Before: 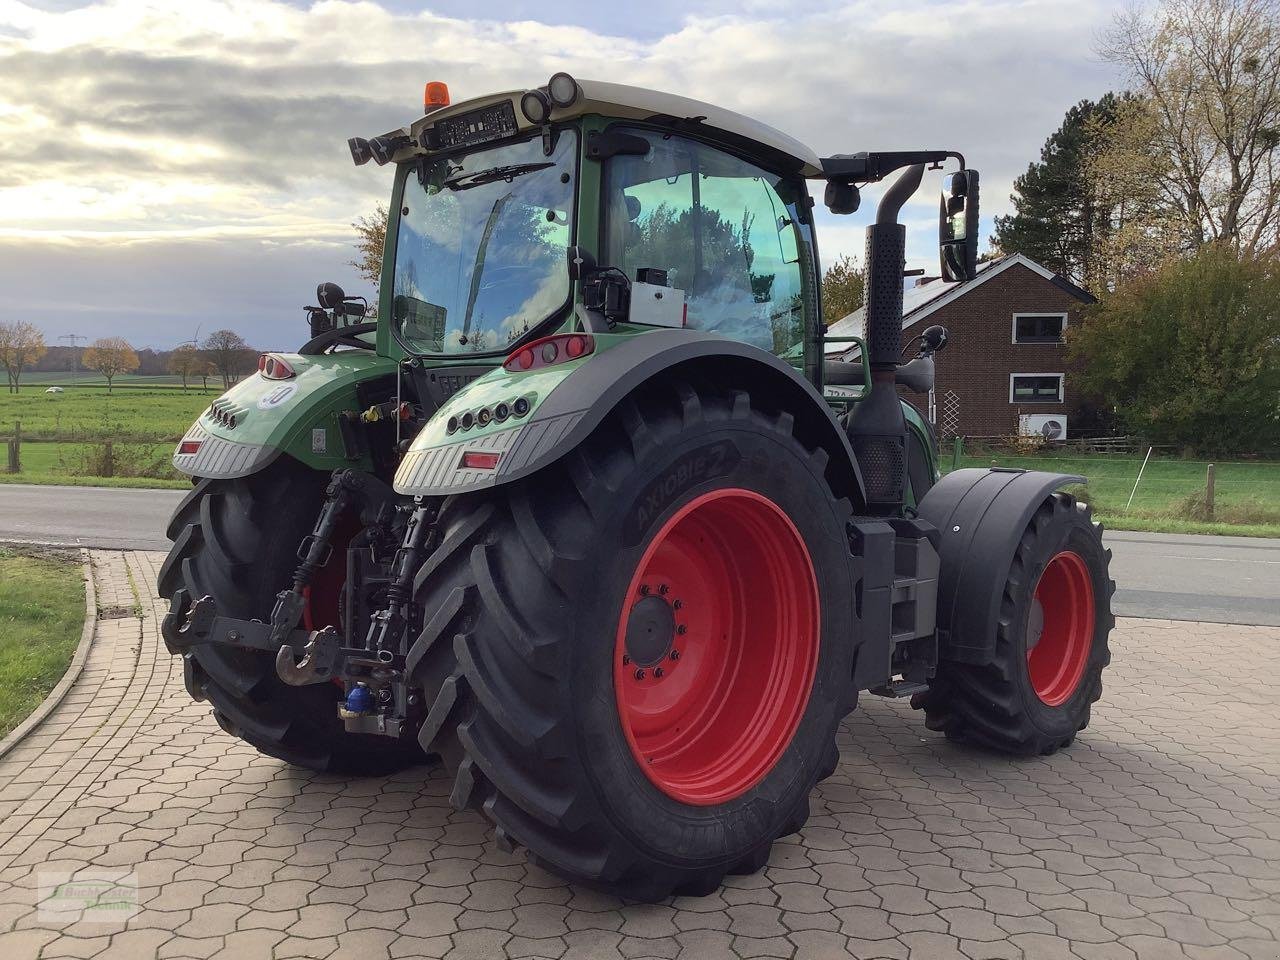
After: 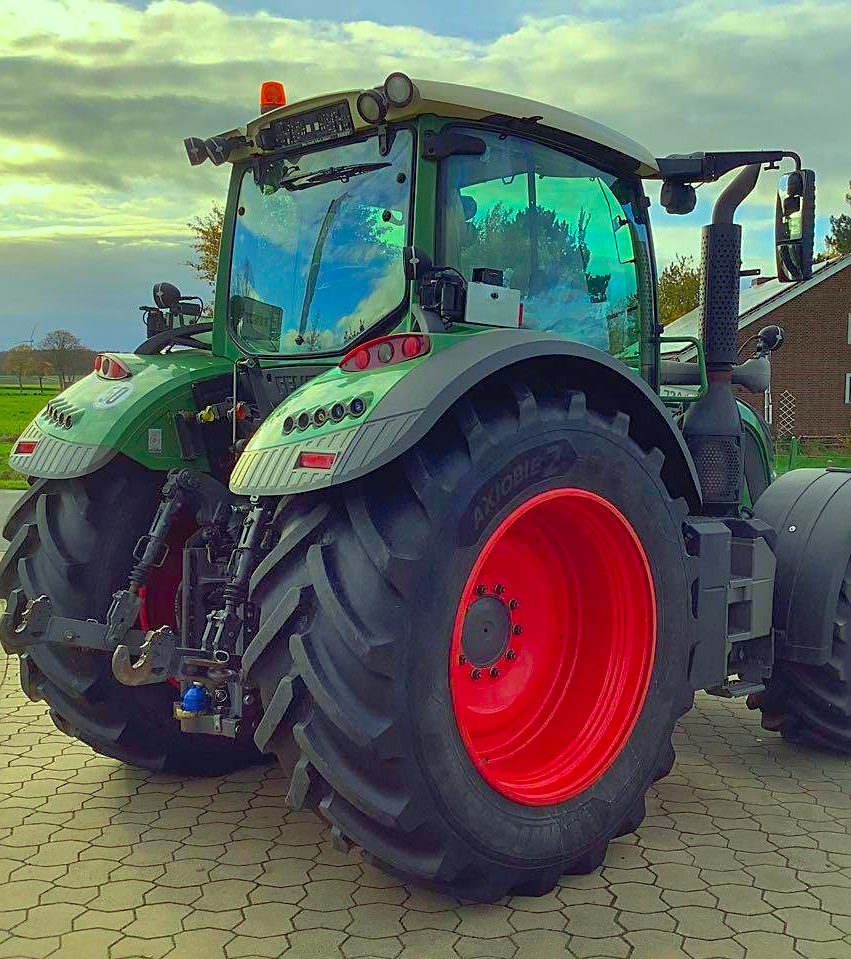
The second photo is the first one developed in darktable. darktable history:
crop and rotate: left 12.866%, right 20.624%
color correction: highlights a* -11.24, highlights b* 9.93, saturation 1.71
shadows and highlights: highlights color adjustment 40.47%
sharpen: on, module defaults
